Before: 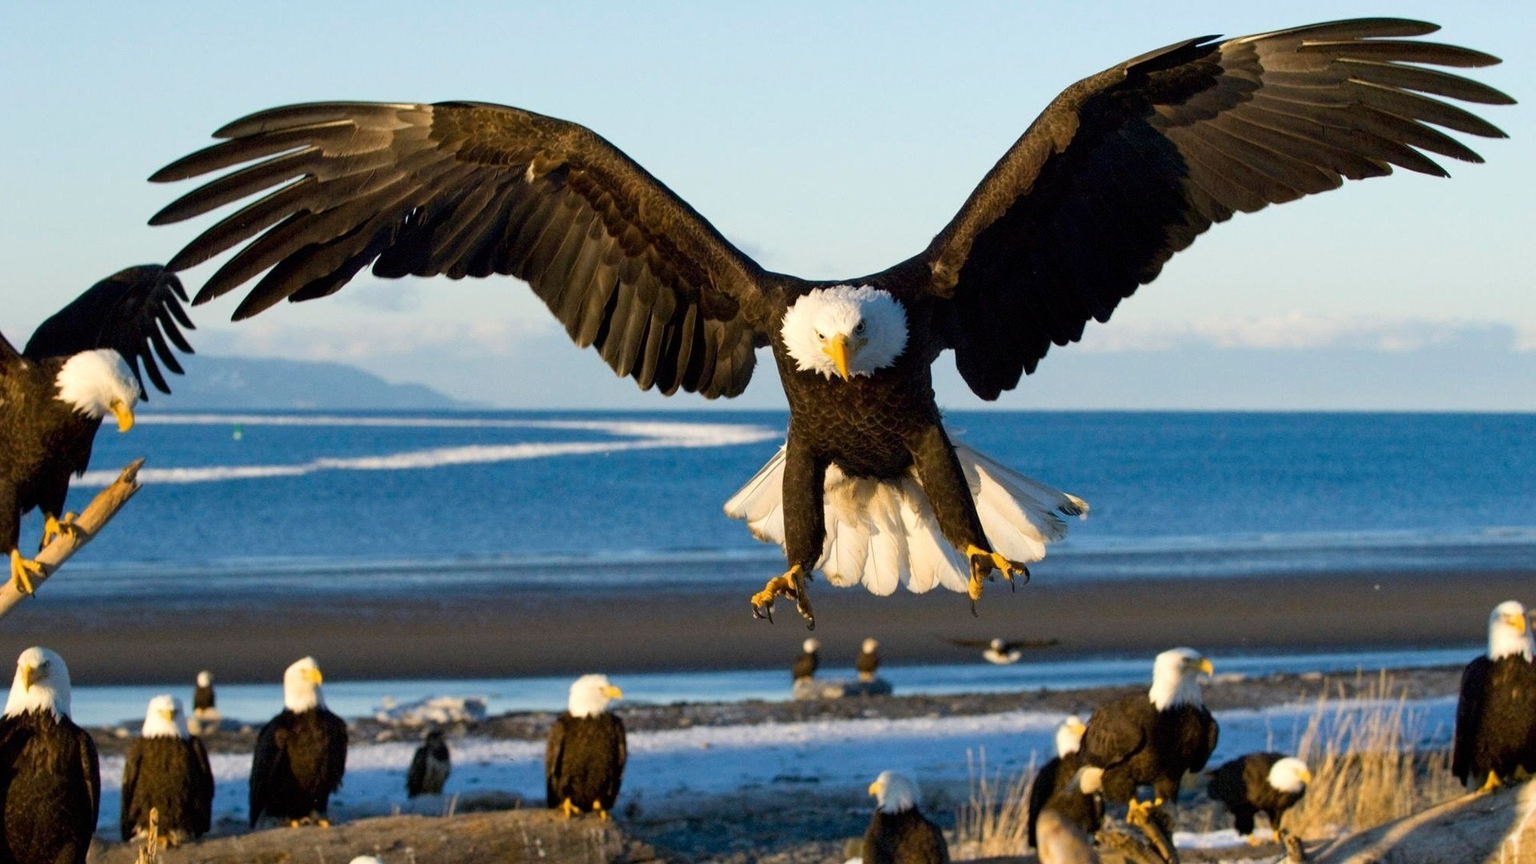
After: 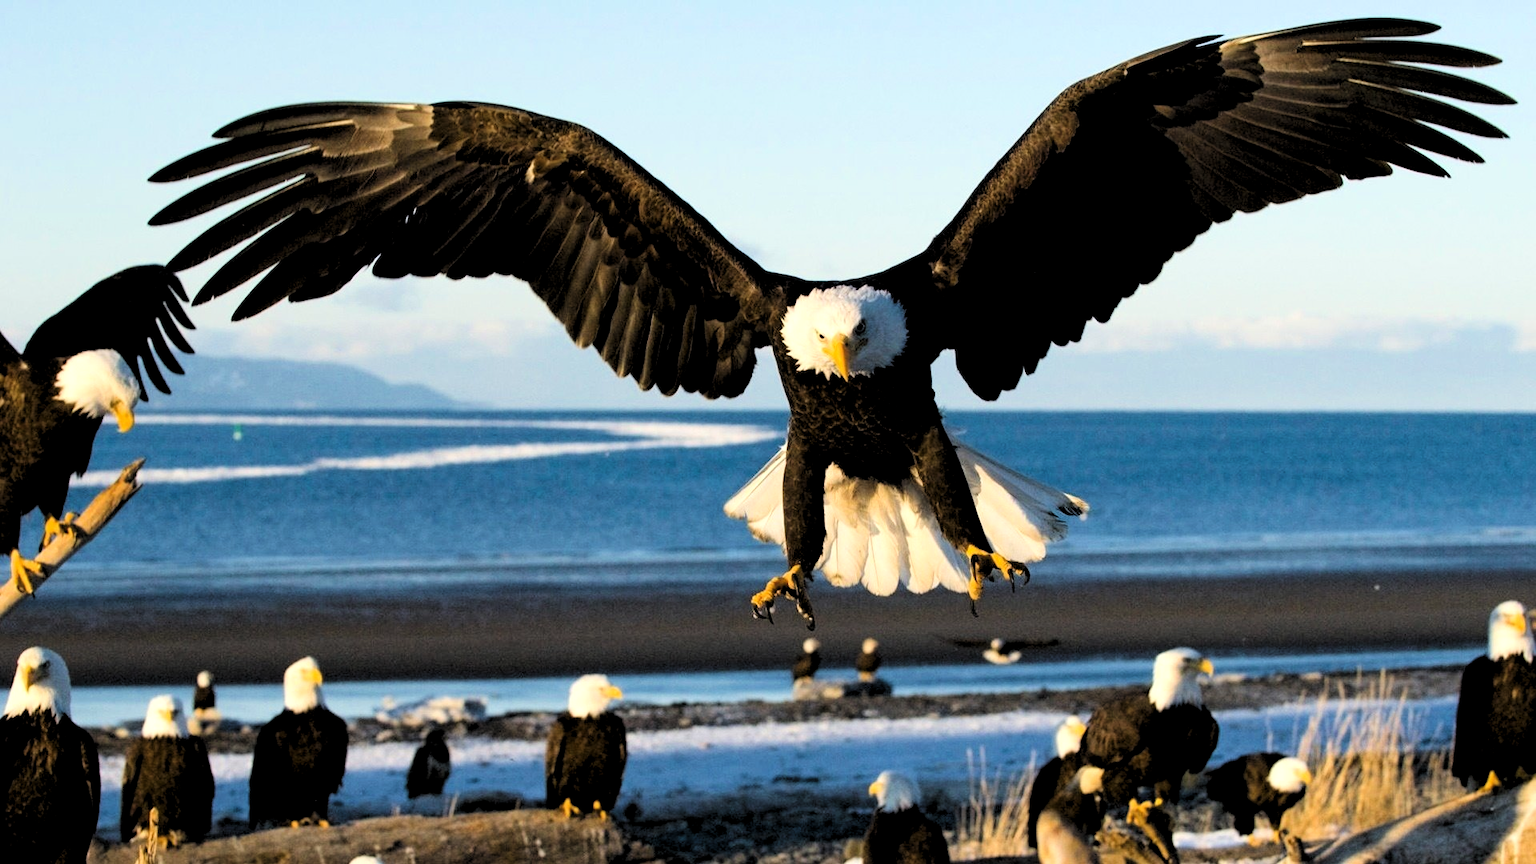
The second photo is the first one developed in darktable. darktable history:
levels: levels [0.129, 0.519, 0.867]
exposure: black level correction 0, exposure 0.499 EV, compensate highlight preservation false
filmic rgb: black relative exposure -7.21 EV, white relative exposure 5.37 EV, hardness 3.03, color science v6 (2022), iterations of high-quality reconstruction 0
